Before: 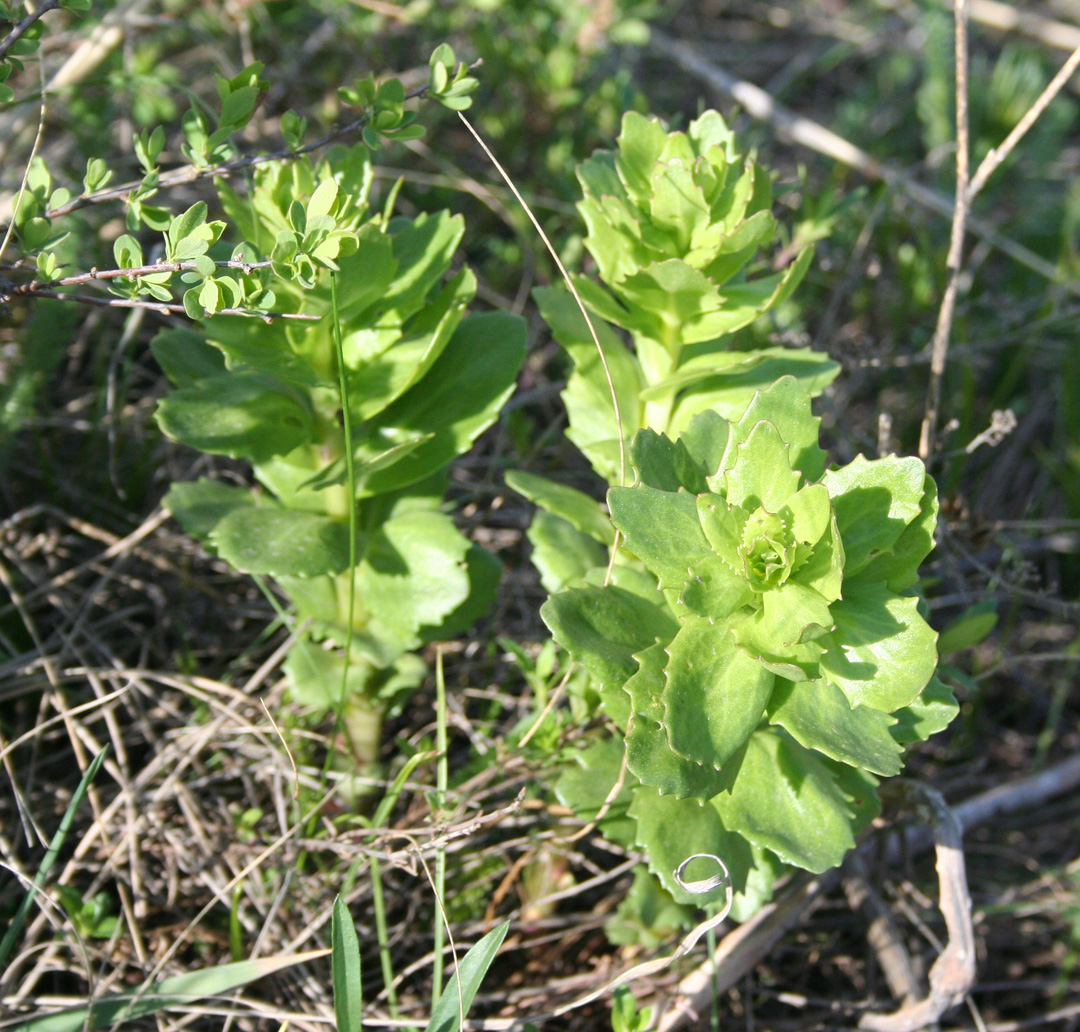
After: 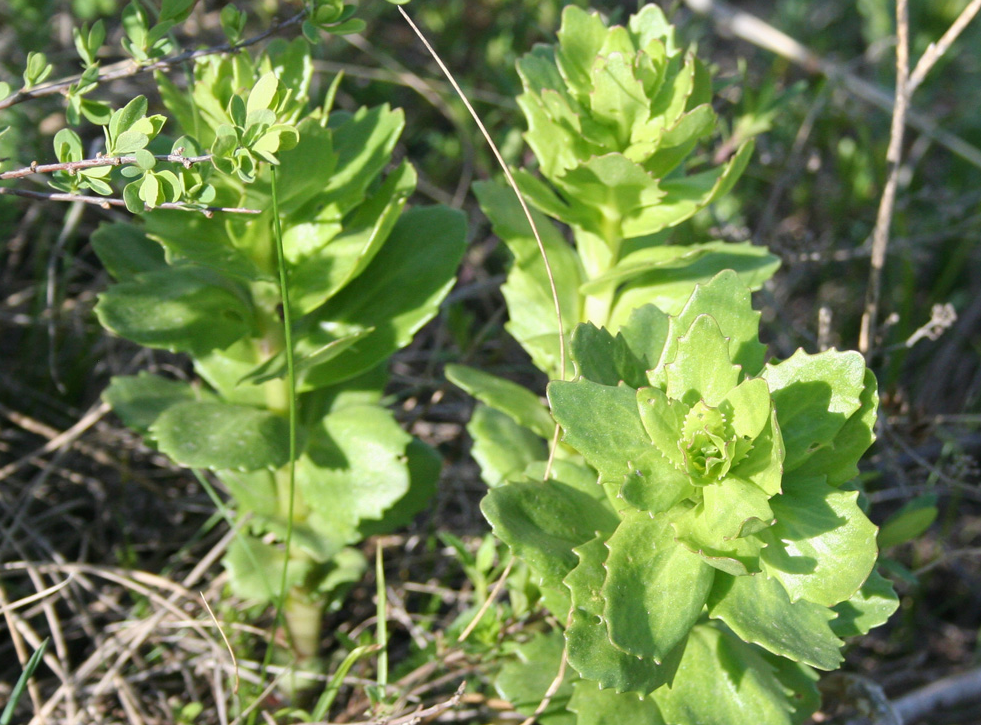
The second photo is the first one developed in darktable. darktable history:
crop: left 5.596%, top 10.314%, right 3.534%, bottom 19.395%
exposure: exposure -0.04 EV, compensate highlight preservation false
